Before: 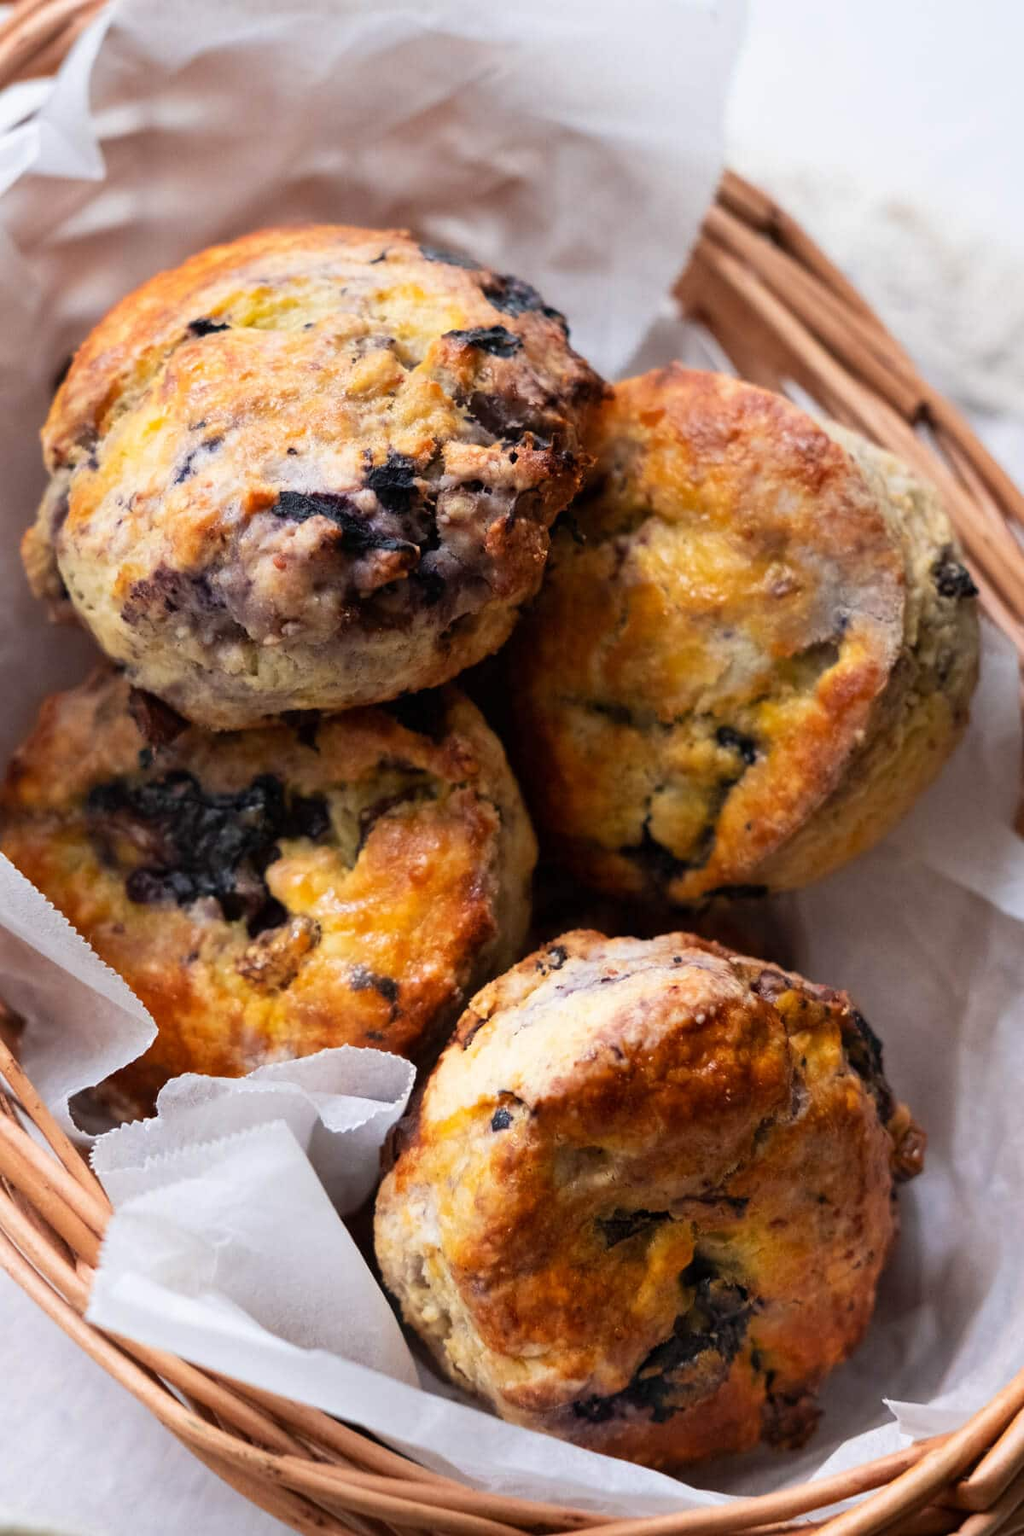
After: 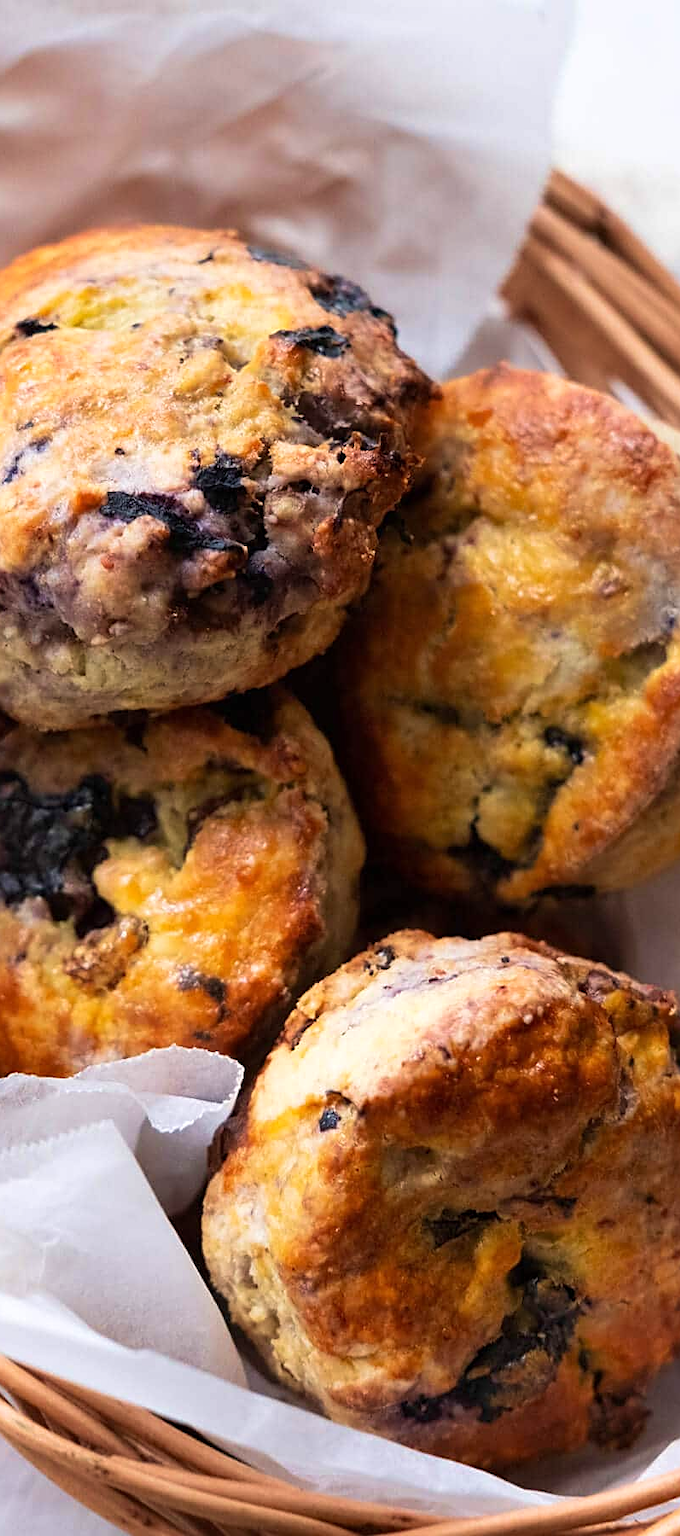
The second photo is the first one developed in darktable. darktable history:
velvia: on, module defaults
crop: left 16.899%, right 16.556%
sharpen: on, module defaults
exposure: exposure 0.081 EV, compensate highlight preservation false
